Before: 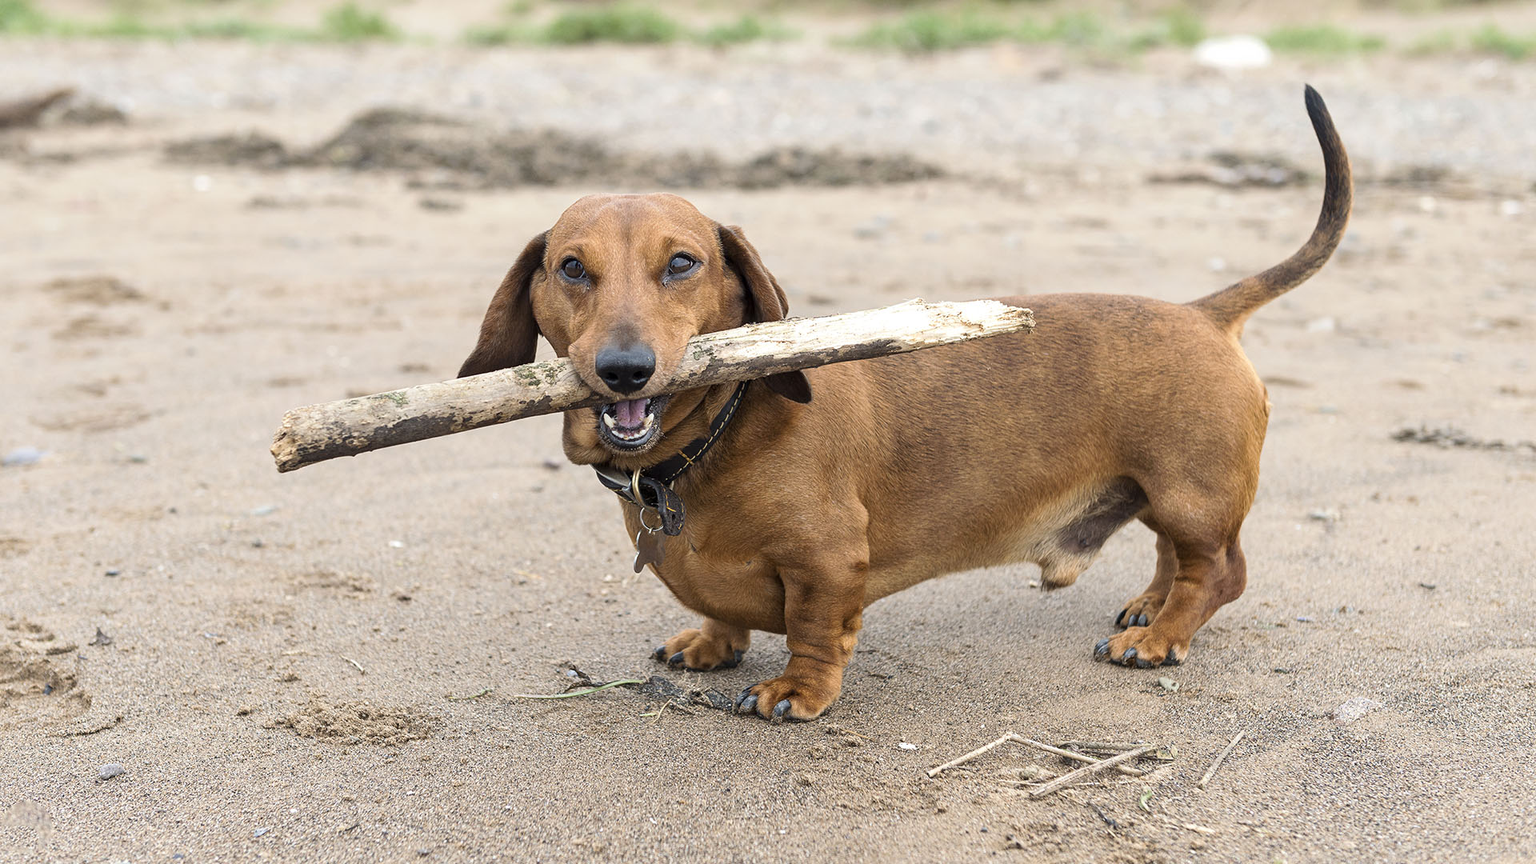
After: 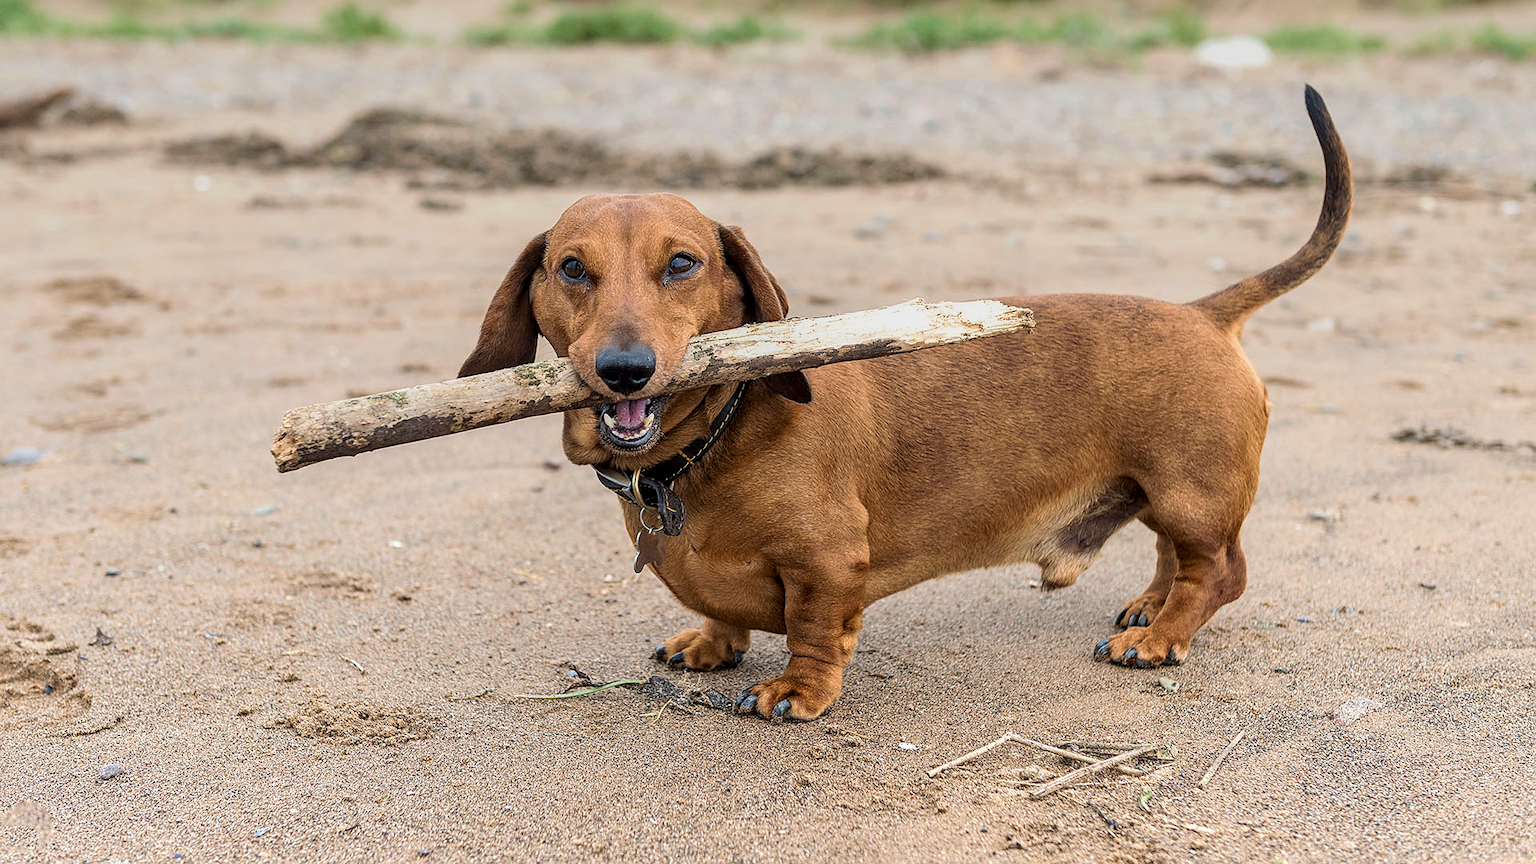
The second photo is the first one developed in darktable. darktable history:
graduated density: on, module defaults
velvia: on, module defaults
local contrast: on, module defaults
sharpen: radius 1
